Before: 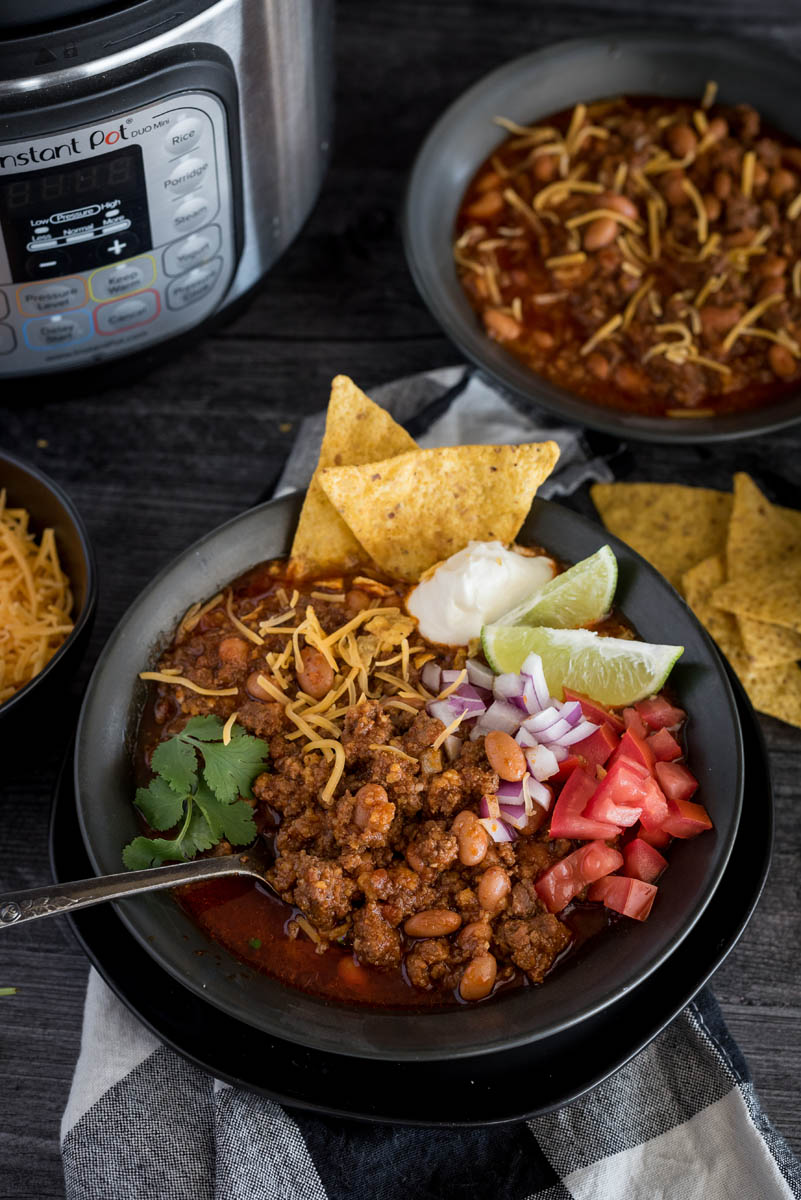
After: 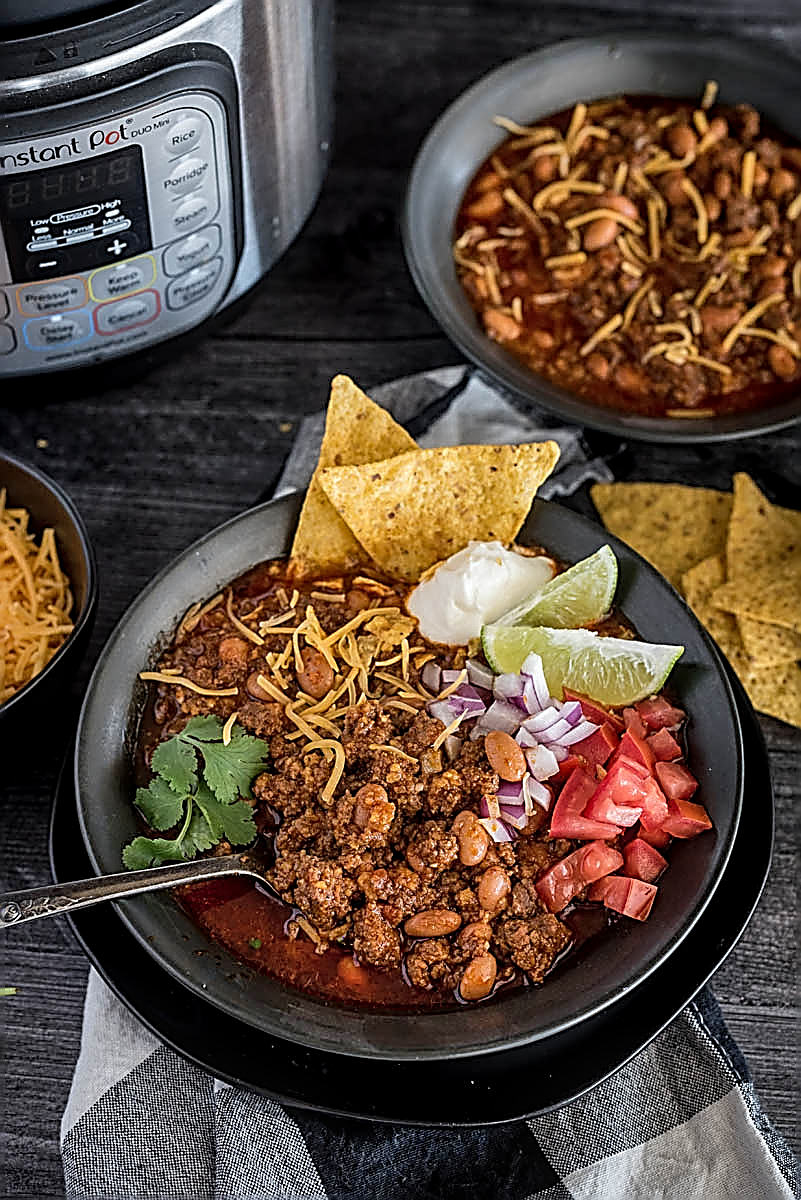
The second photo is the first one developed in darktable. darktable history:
sharpen: amount 1.998
shadows and highlights: shadows 47.22, highlights -42.89, soften with gaussian
local contrast: on, module defaults
